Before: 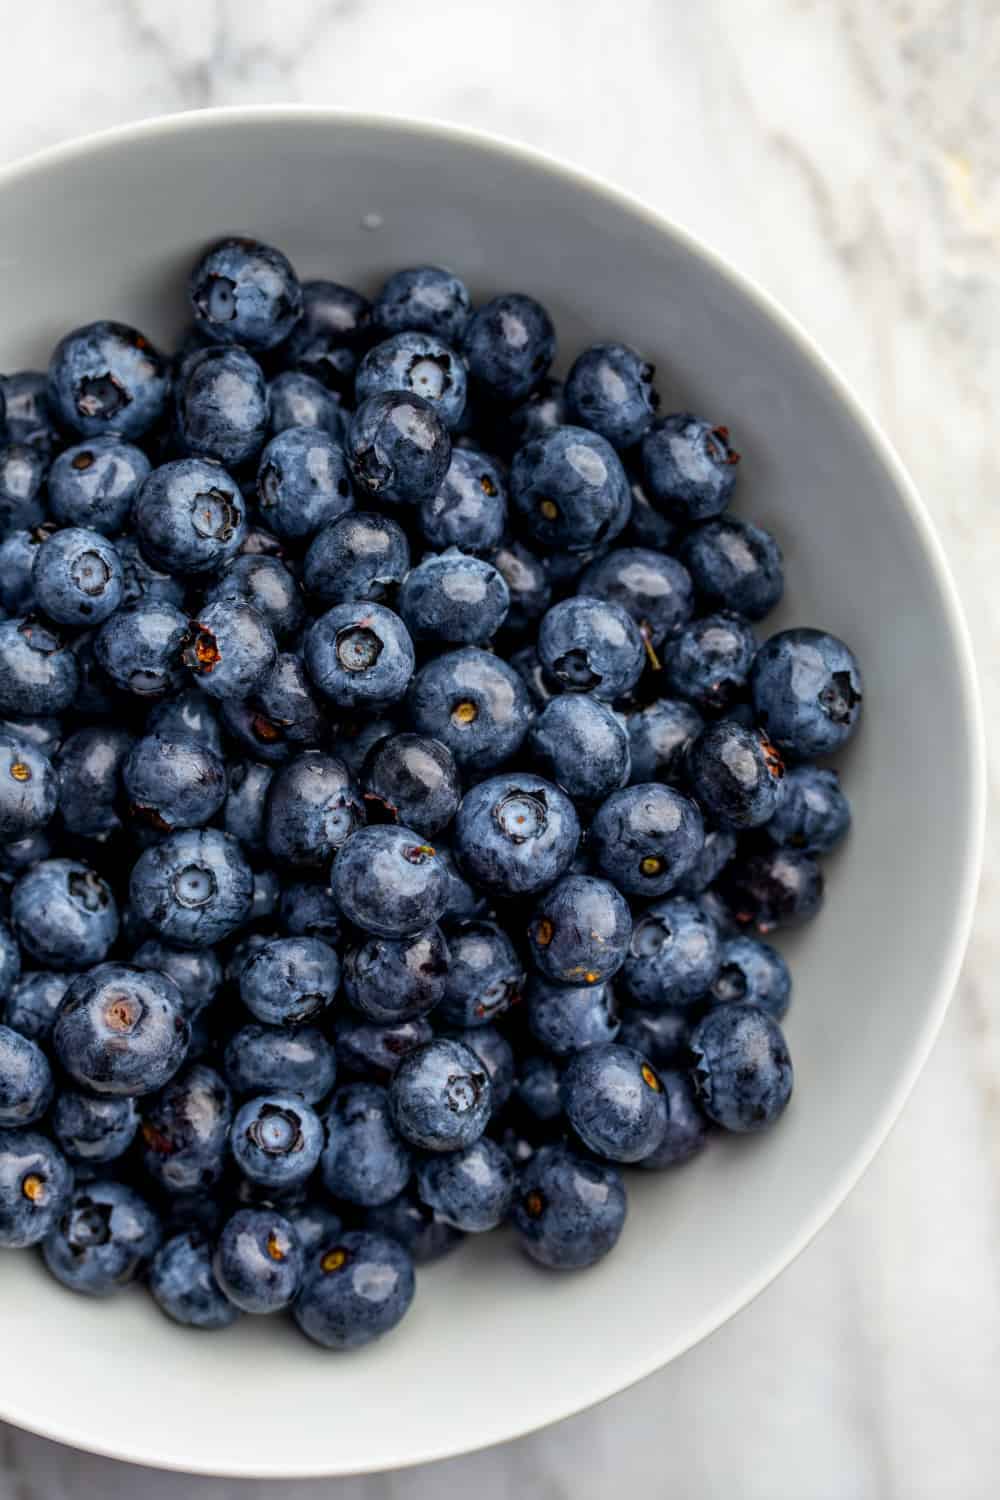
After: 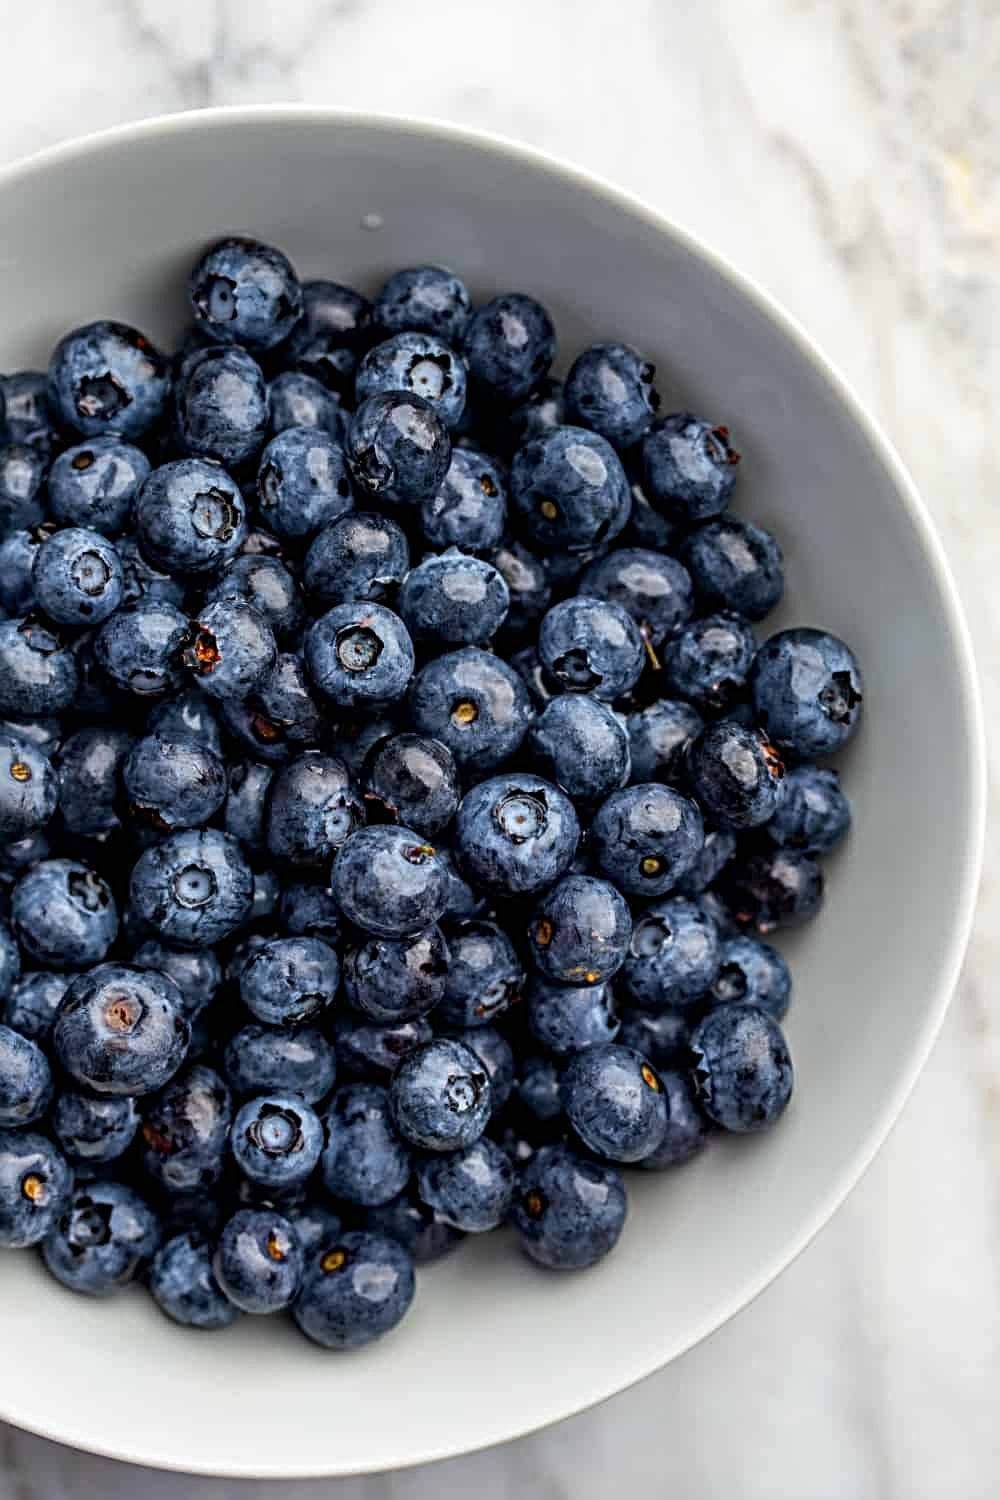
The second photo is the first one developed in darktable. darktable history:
sharpen: radius 3.986
